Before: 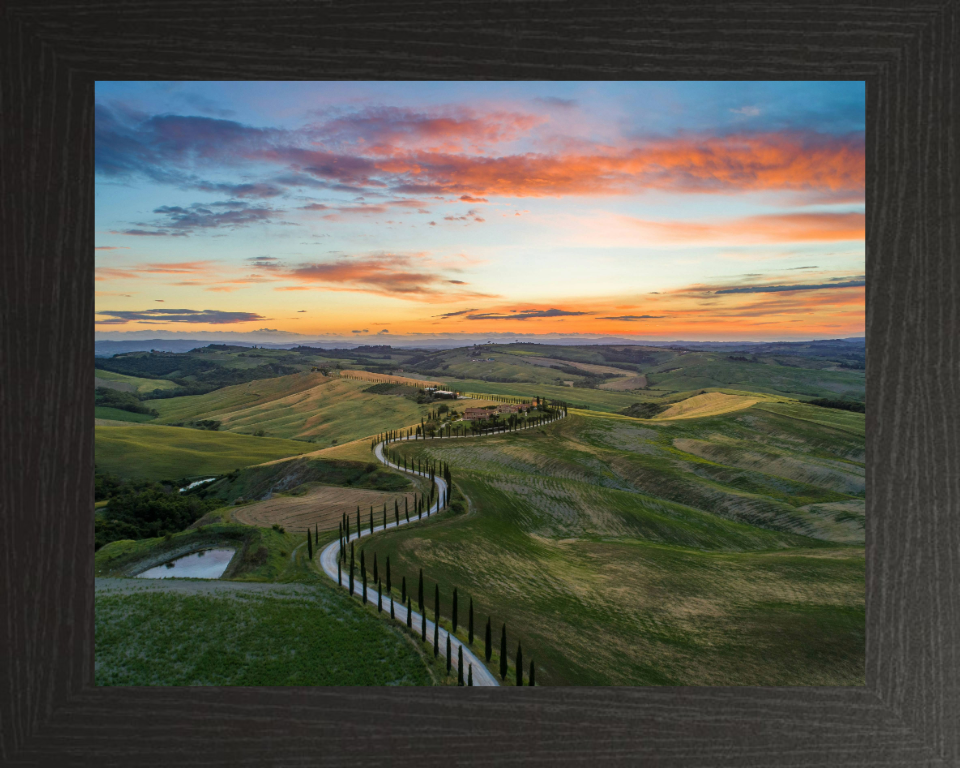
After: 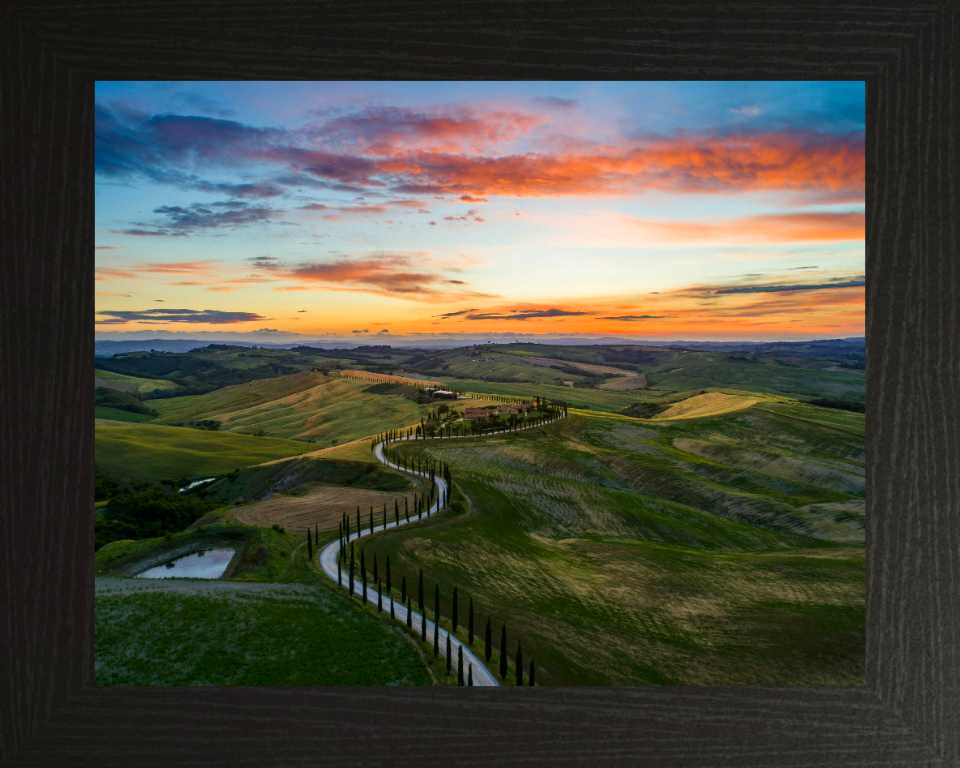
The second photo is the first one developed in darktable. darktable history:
contrast brightness saturation: contrast 0.131, brightness -0.064, saturation 0.162
